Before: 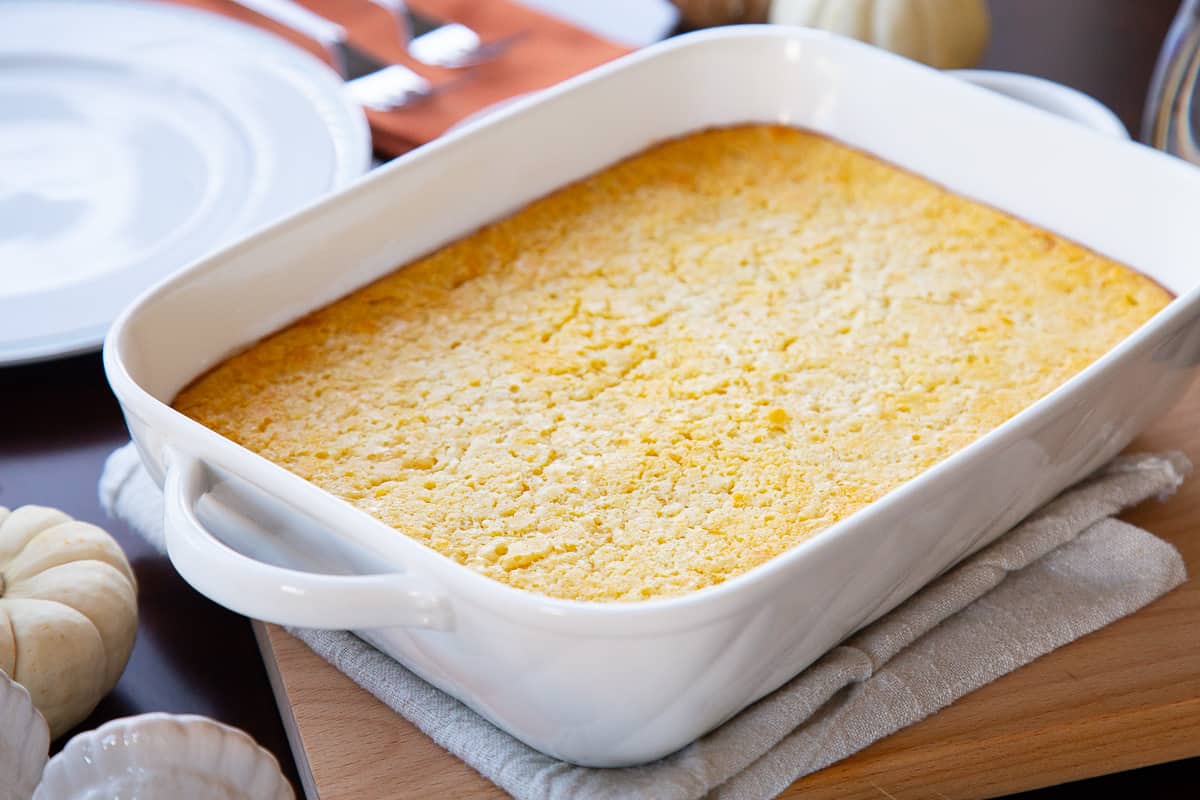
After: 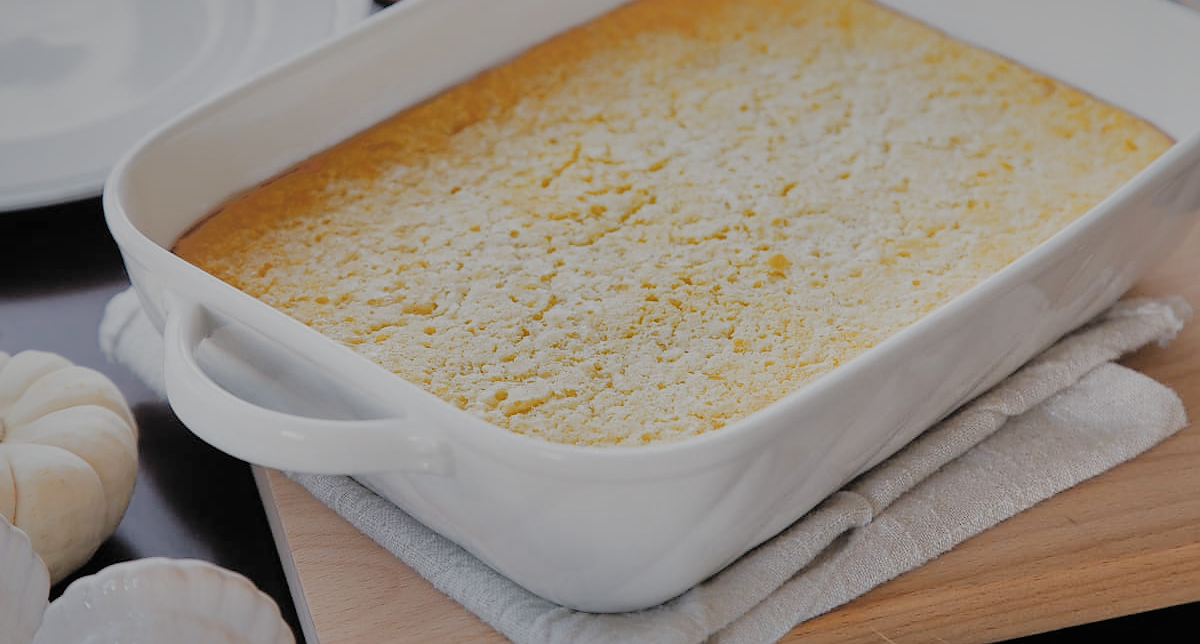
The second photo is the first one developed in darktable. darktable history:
crop and rotate: top 19.45%
shadows and highlights: shadows 25.59, highlights -70.97
sharpen: radius 1.023, threshold 1.133
filmic rgb: black relative exposure -7.65 EV, white relative exposure 4.56 EV, hardness 3.61, preserve chrominance no, color science v5 (2021), contrast in shadows safe, contrast in highlights safe
contrast brightness saturation: brightness 0.181, saturation -0.48
color zones: curves: ch0 [(0, 0.499) (0.143, 0.5) (0.286, 0.5) (0.429, 0.476) (0.571, 0.284) (0.714, 0.243) (0.857, 0.449) (1, 0.499)]; ch1 [(0, 0.532) (0.143, 0.645) (0.286, 0.696) (0.429, 0.211) (0.571, 0.504) (0.714, 0.493) (0.857, 0.495) (1, 0.532)]; ch2 [(0, 0.5) (0.143, 0.5) (0.286, 0.427) (0.429, 0.324) (0.571, 0.5) (0.714, 0.5) (0.857, 0.5) (1, 0.5)]
